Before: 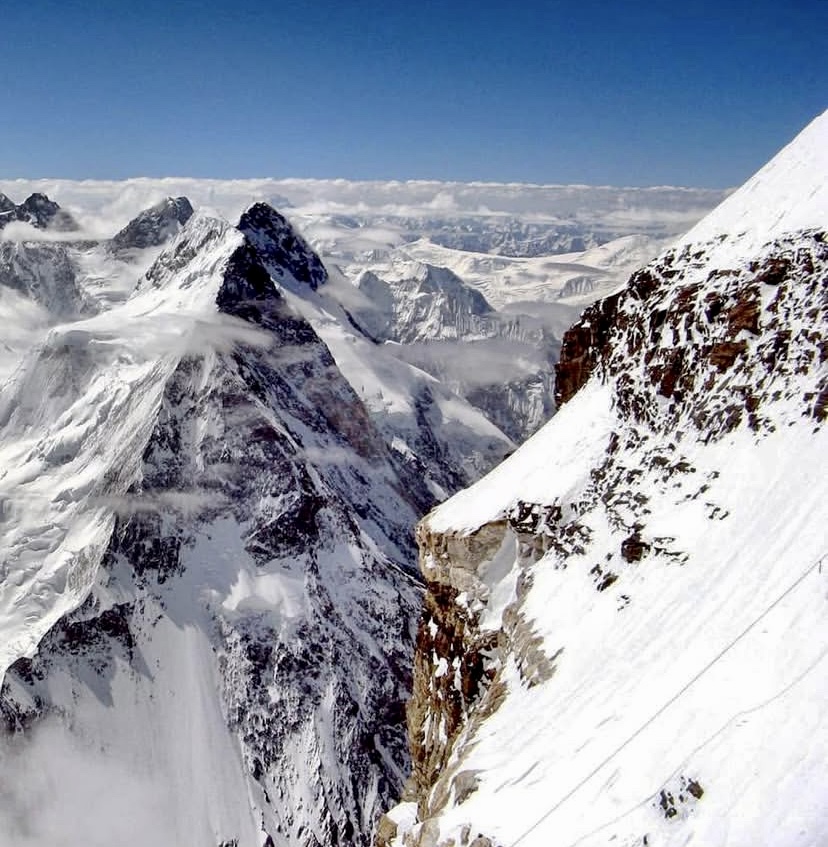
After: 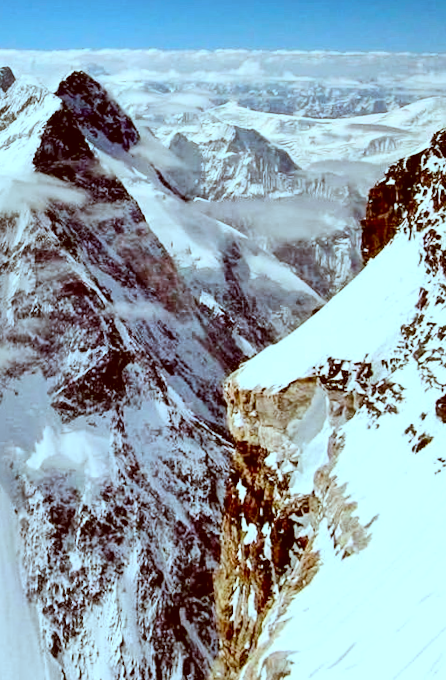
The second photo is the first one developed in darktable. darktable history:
crop and rotate: angle 0.02°, left 24.353%, top 13.219%, right 26.156%, bottom 8.224%
contrast brightness saturation: contrast 0.2, brightness 0.16, saturation 0.22
rotate and perspective: rotation 0.128°, lens shift (vertical) -0.181, lens shift (horizontal) -0.044, shear 0.001, automatic cropping off
color correction: highlights a* -14.62, highlights b* -16.22, shadows a* 10.12, shadows b* 29.4
